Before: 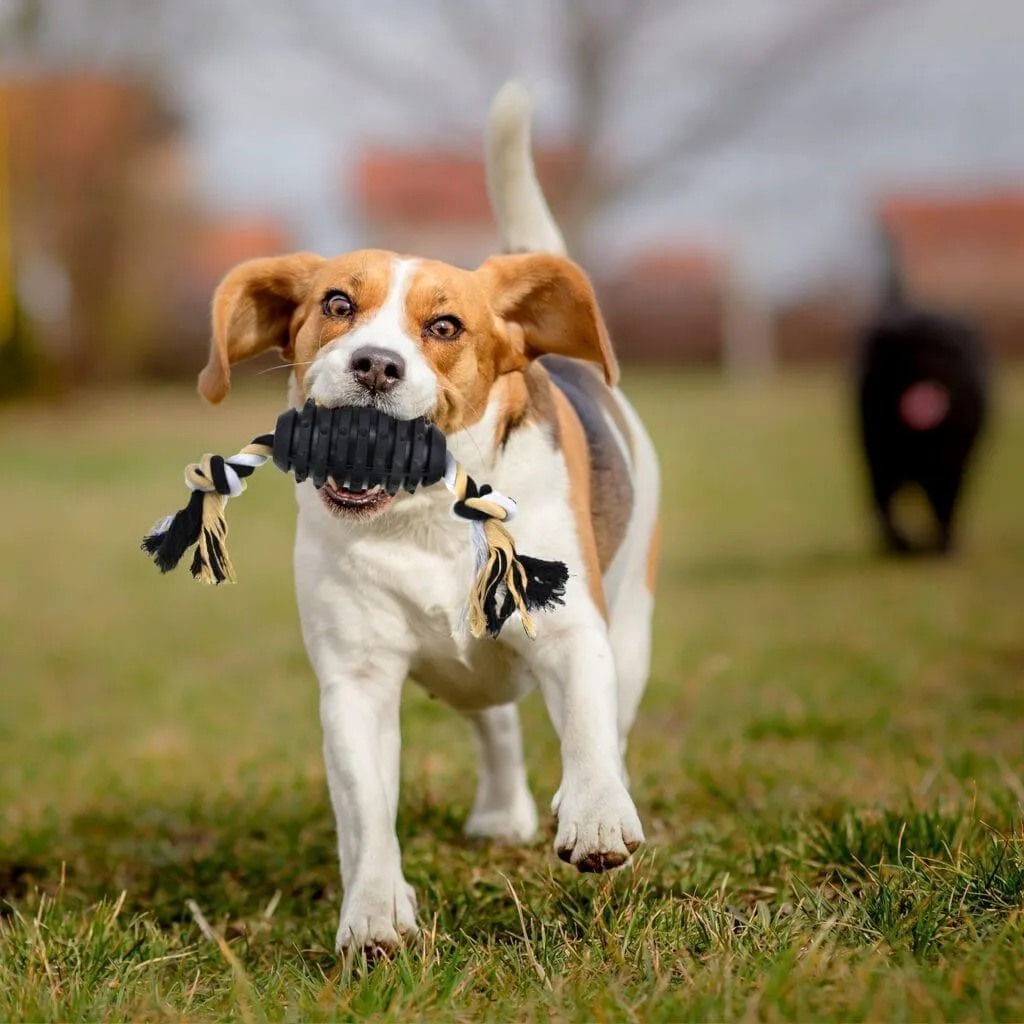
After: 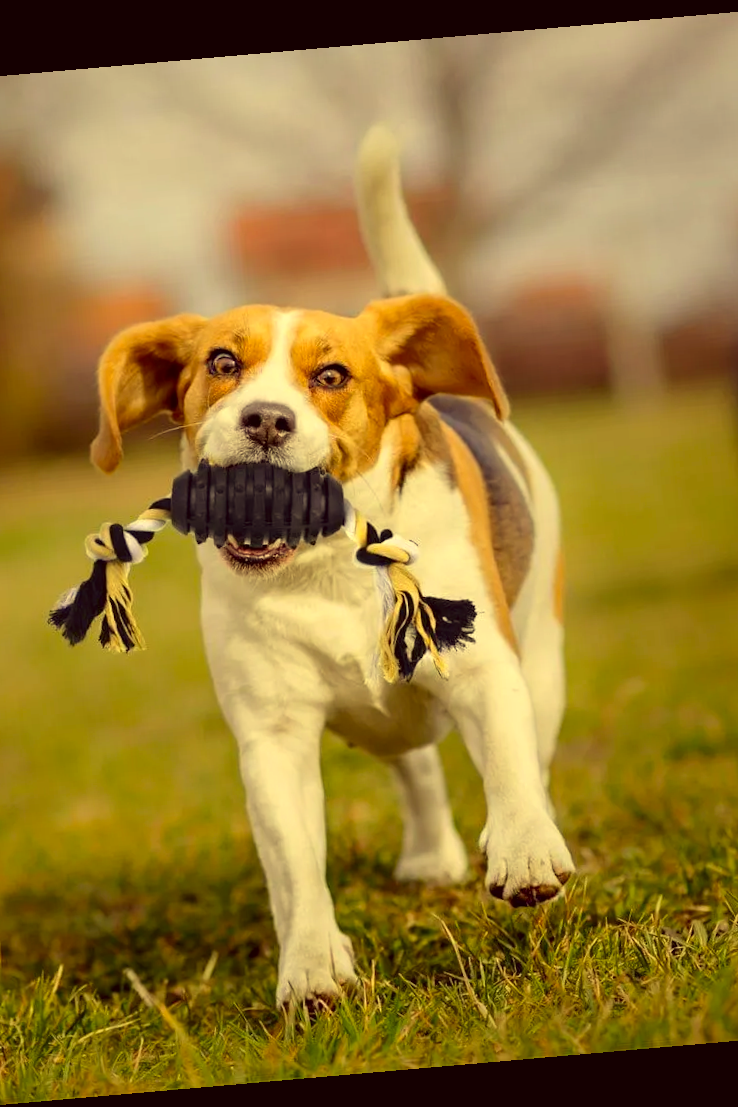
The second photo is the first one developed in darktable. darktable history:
contrast brightness saturation: contrast 0.08, saturation 0.02
crop and rotate: left 12.673%, right 20.66%
color correction: highlights a* -0.482, highlights b* 40, shadows a* 9.8, shadows b* -0.161
rotate and perspective: rotation -4.98°, automatic cropping off
